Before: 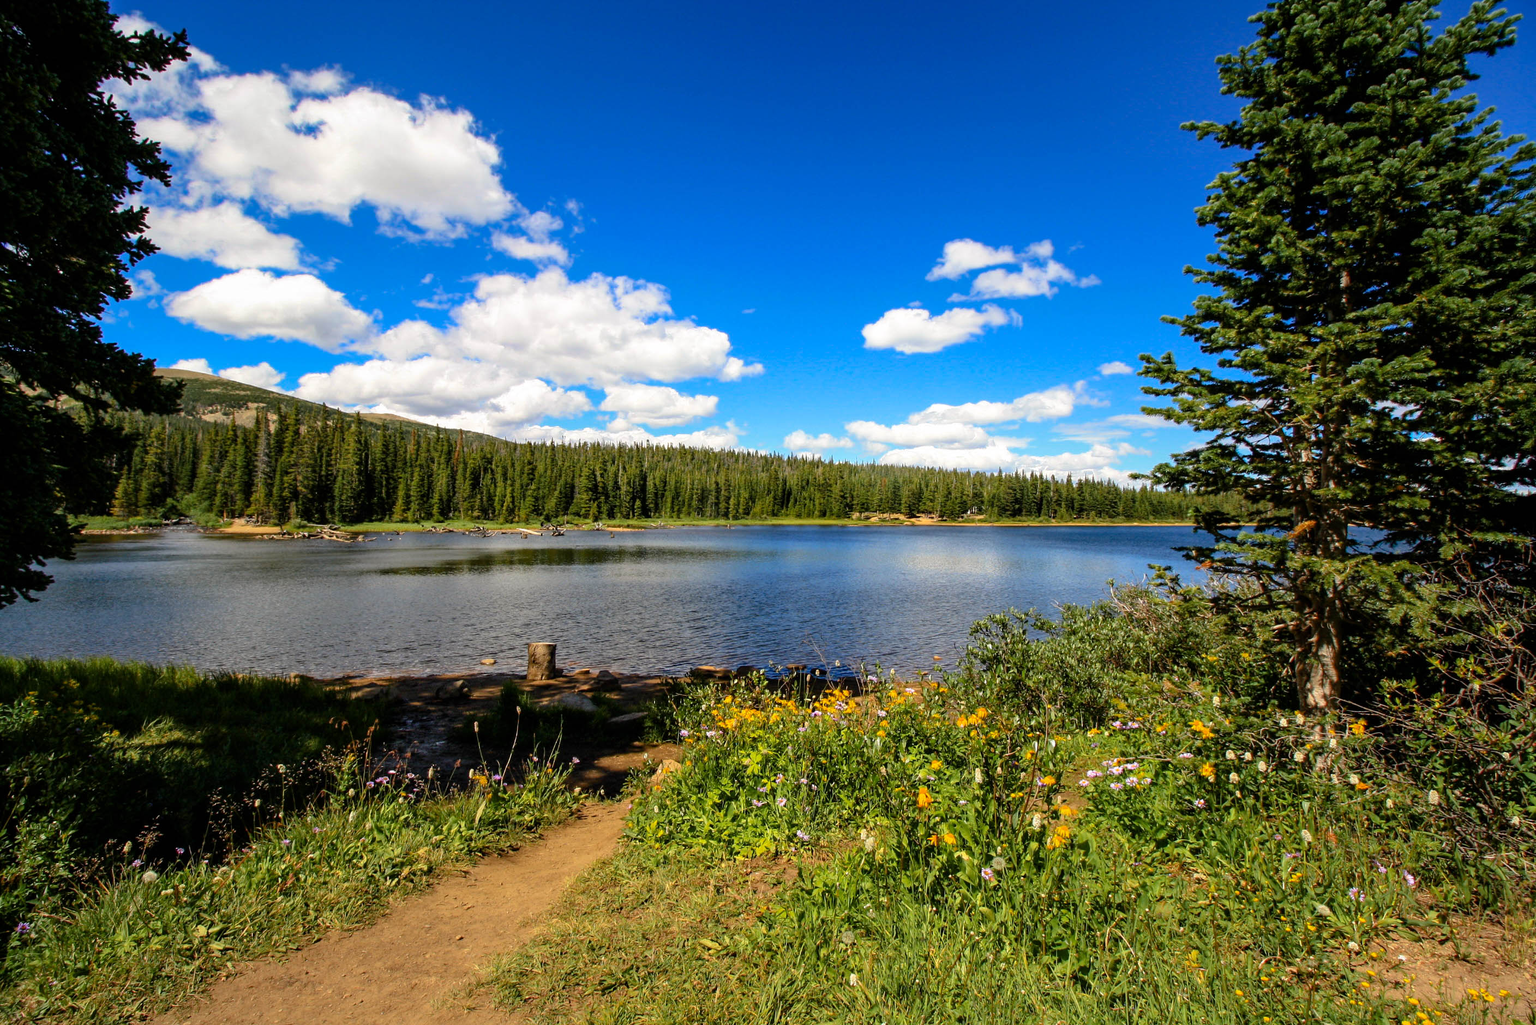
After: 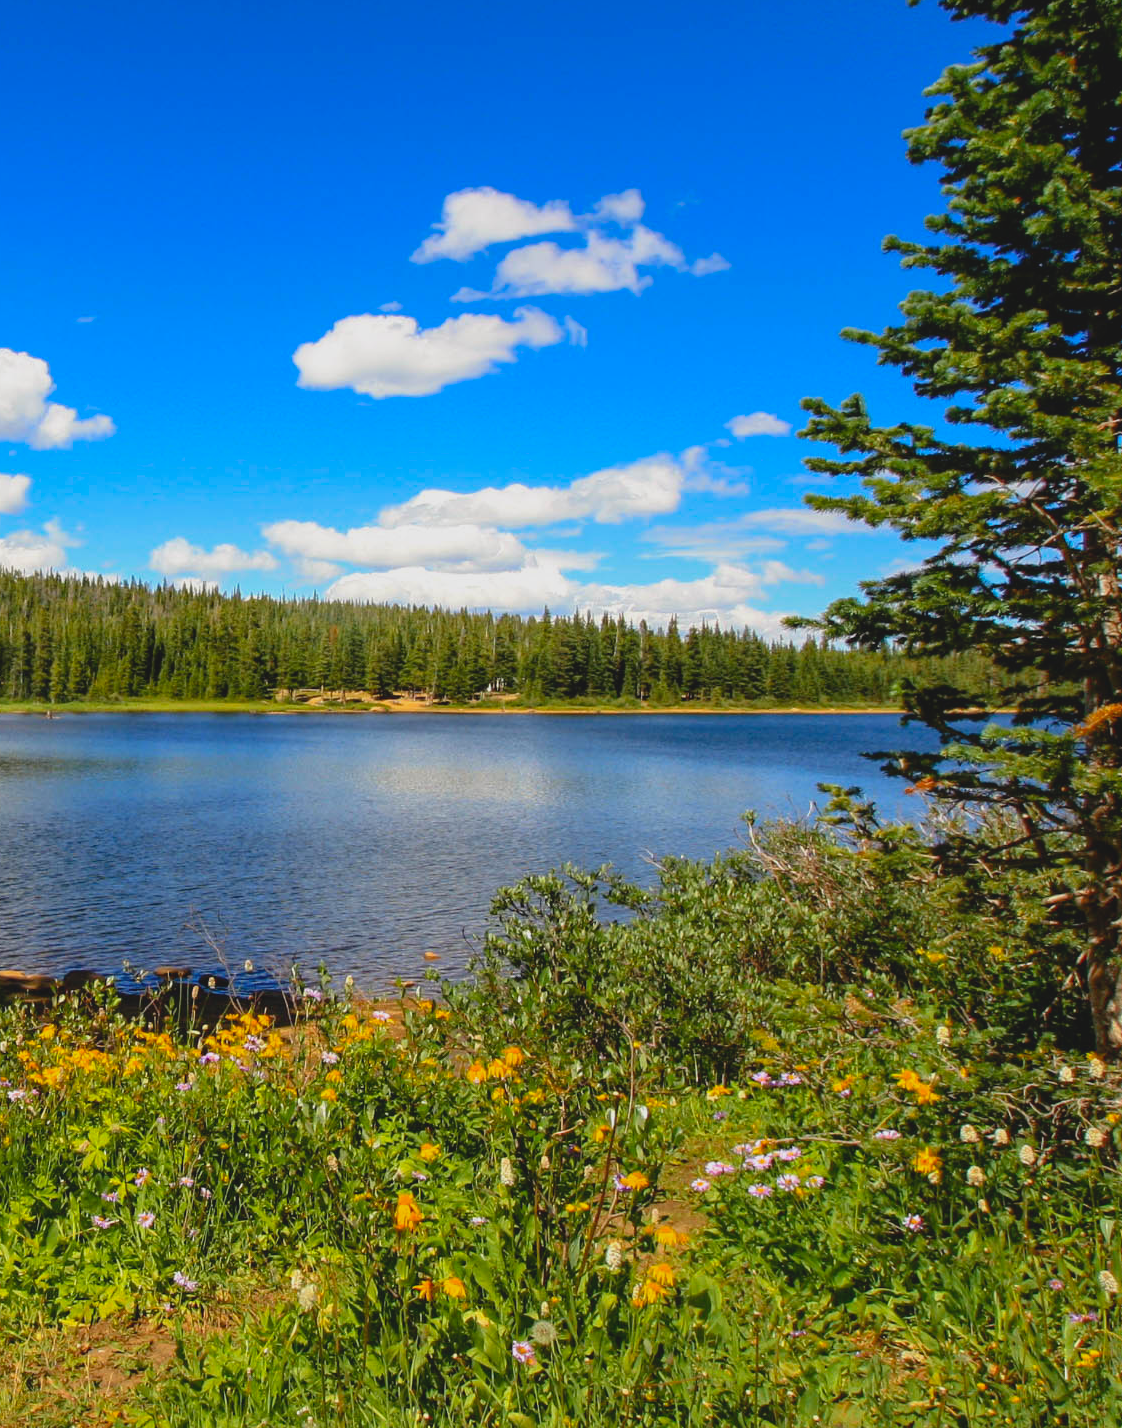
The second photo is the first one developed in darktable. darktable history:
tone equalizer: -7 EV 0.18 EV, -6 EV 0.12 EV, -5 EV 0.08 EV, -4 EV 0.04 EV, -2 EV -0.02 EV, -1 EV -0.04 EV, +0 EV -0.06 EV, luminance estimator HSV value / RGB max
crop: left 45.721%, top 13.393%, right 14.118%, bottom 10.01%
lowpass: radius 0.1, contrast 0.85, saturation 1.1, unbound 0
